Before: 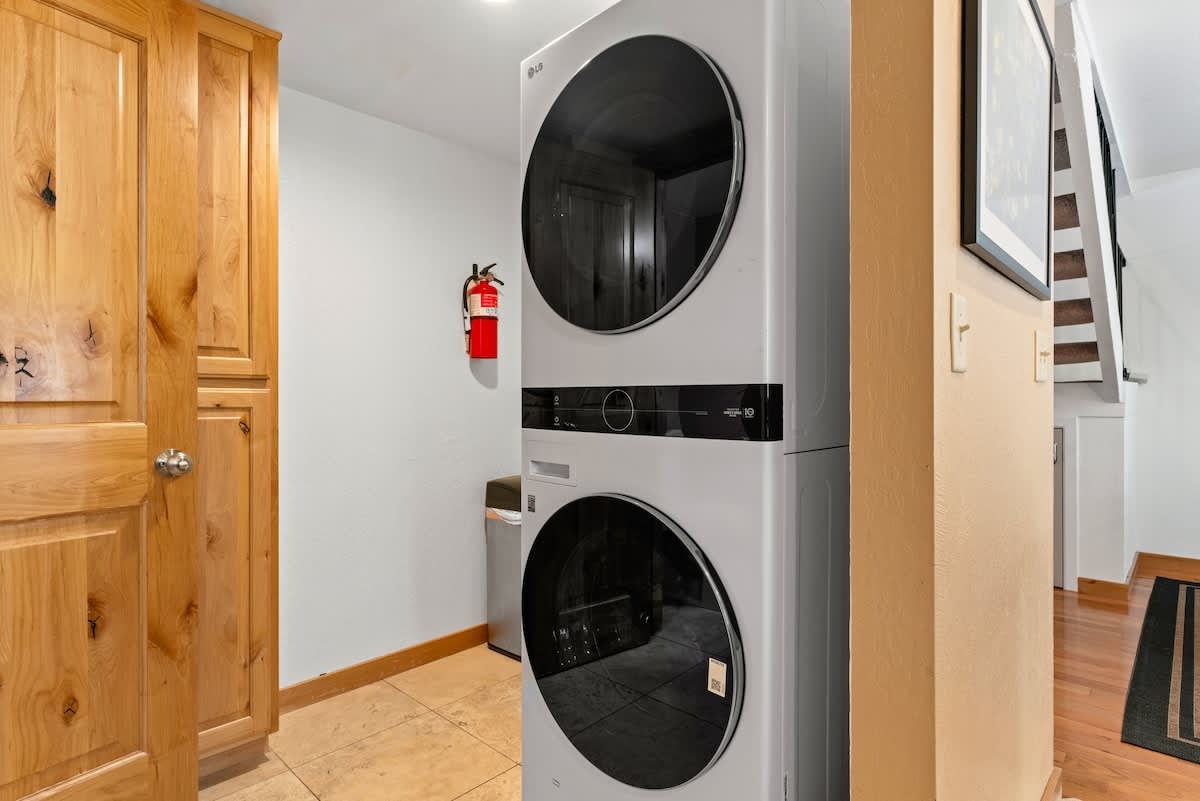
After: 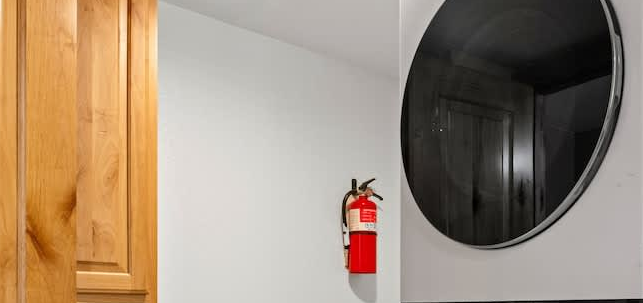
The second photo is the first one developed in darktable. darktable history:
crop: left 10.121%, top 10.631%, right 36.218%, bottom 51.526%
